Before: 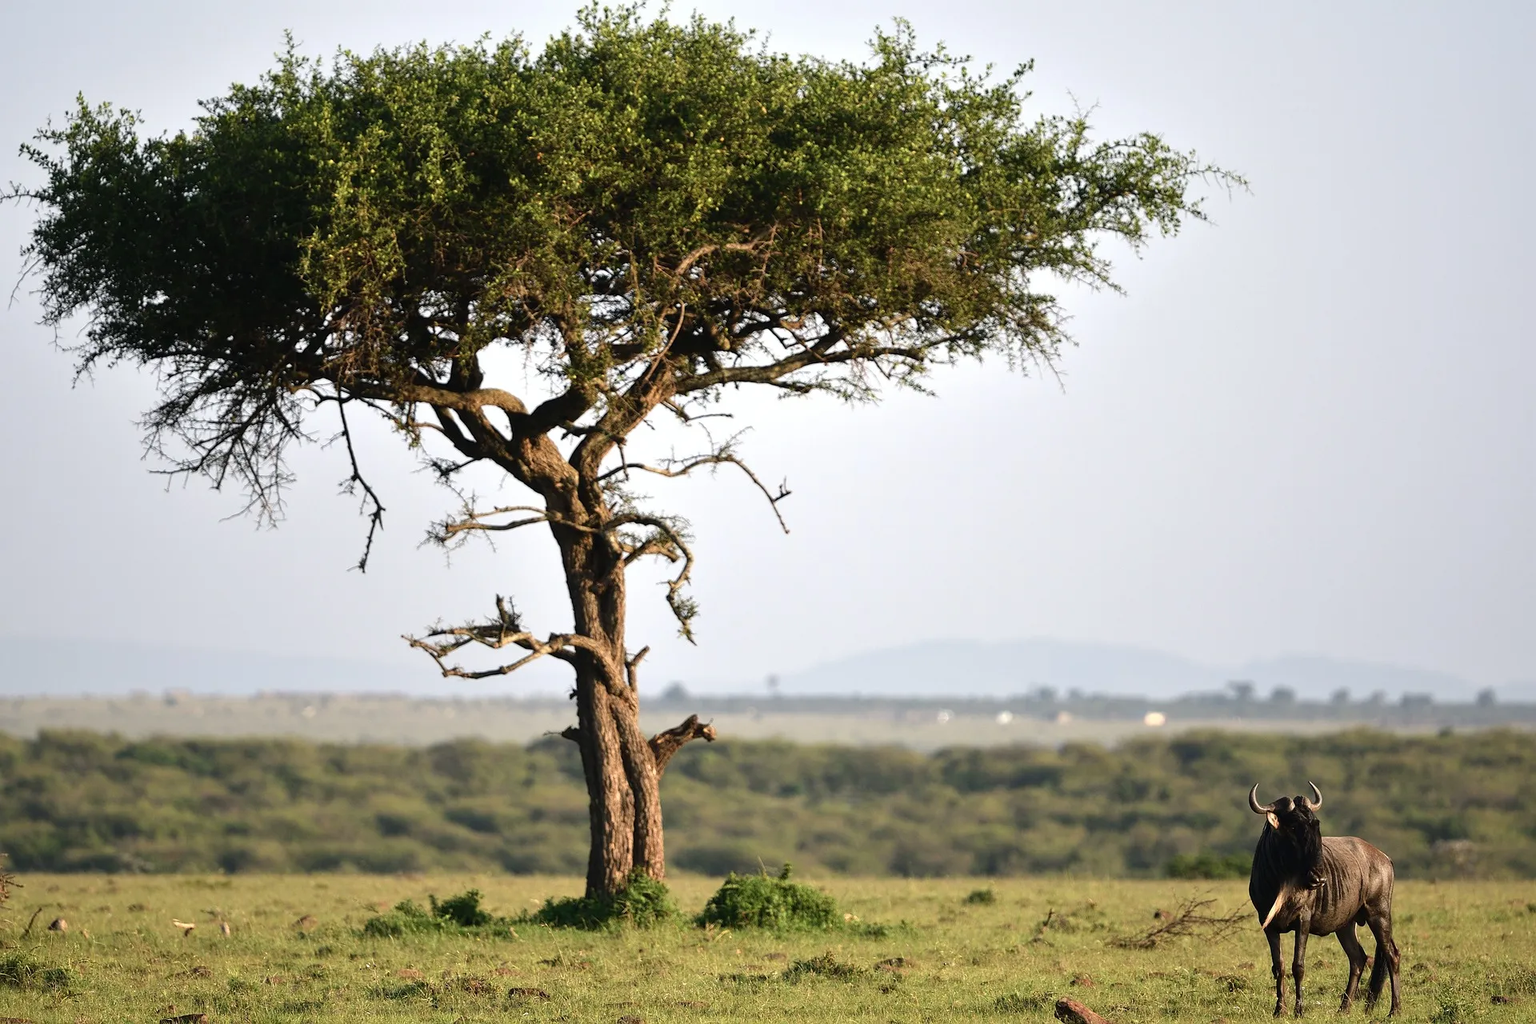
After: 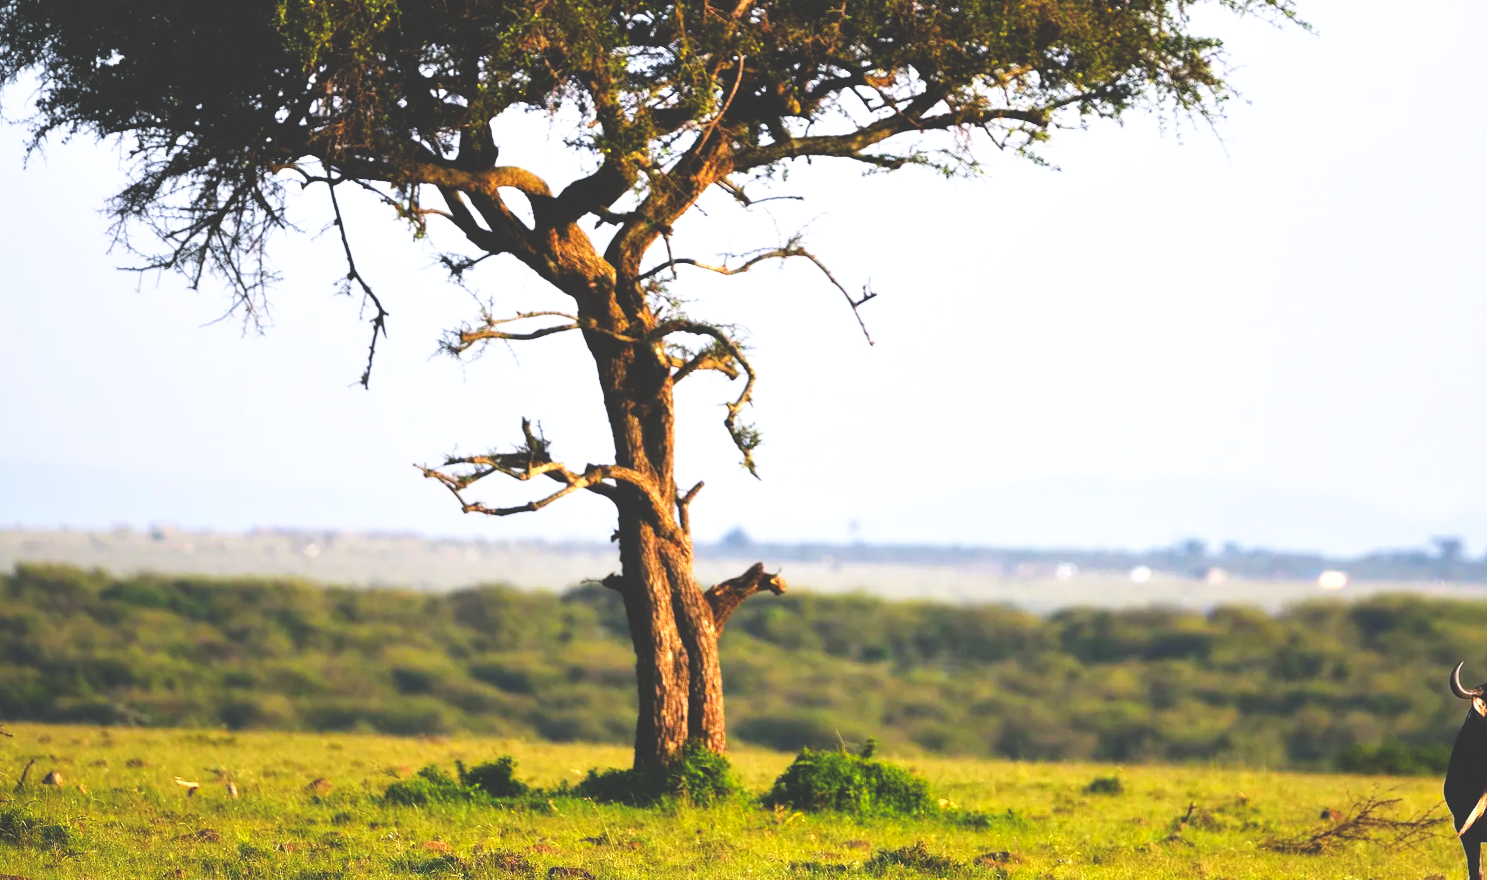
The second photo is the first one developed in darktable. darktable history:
color balance rgb: linear chroma grading › global chroma 15%, perceptual saturation grading › global saturation 30%
base curve: curves: ch0 [(0, 0.036) (0.007, 0.037) (0.604, 0.887) (1, 1)], preserve colors none
white balance: red 0.984, blue 1.059
rotate and perspective: rotation 0.062°, lens shift (vertical) 0.115, lens shift (horizontal) -0.133, crop left 0.047, crop right 0.94, crop top 0.061, crop bottom 0.94
crop: top 26.531%, right 17.959%
contrast equalizer: octaves 7, y [[0.502, 0.505, 0.512, 0.529, 0.564, 0.588], [0.5 ×6], [0.502, 0.505, 0.512, 0.529, 0.564, 0.588], [0, 0.001, 0.001, 0.004, 0.008, 0.011], [0, 0.001, 0.001, 0.004, 0.008, 0.011]], mix -1
local contrast: highlights 100%, shadows 100%, detail 120%, midtone range 0.2
